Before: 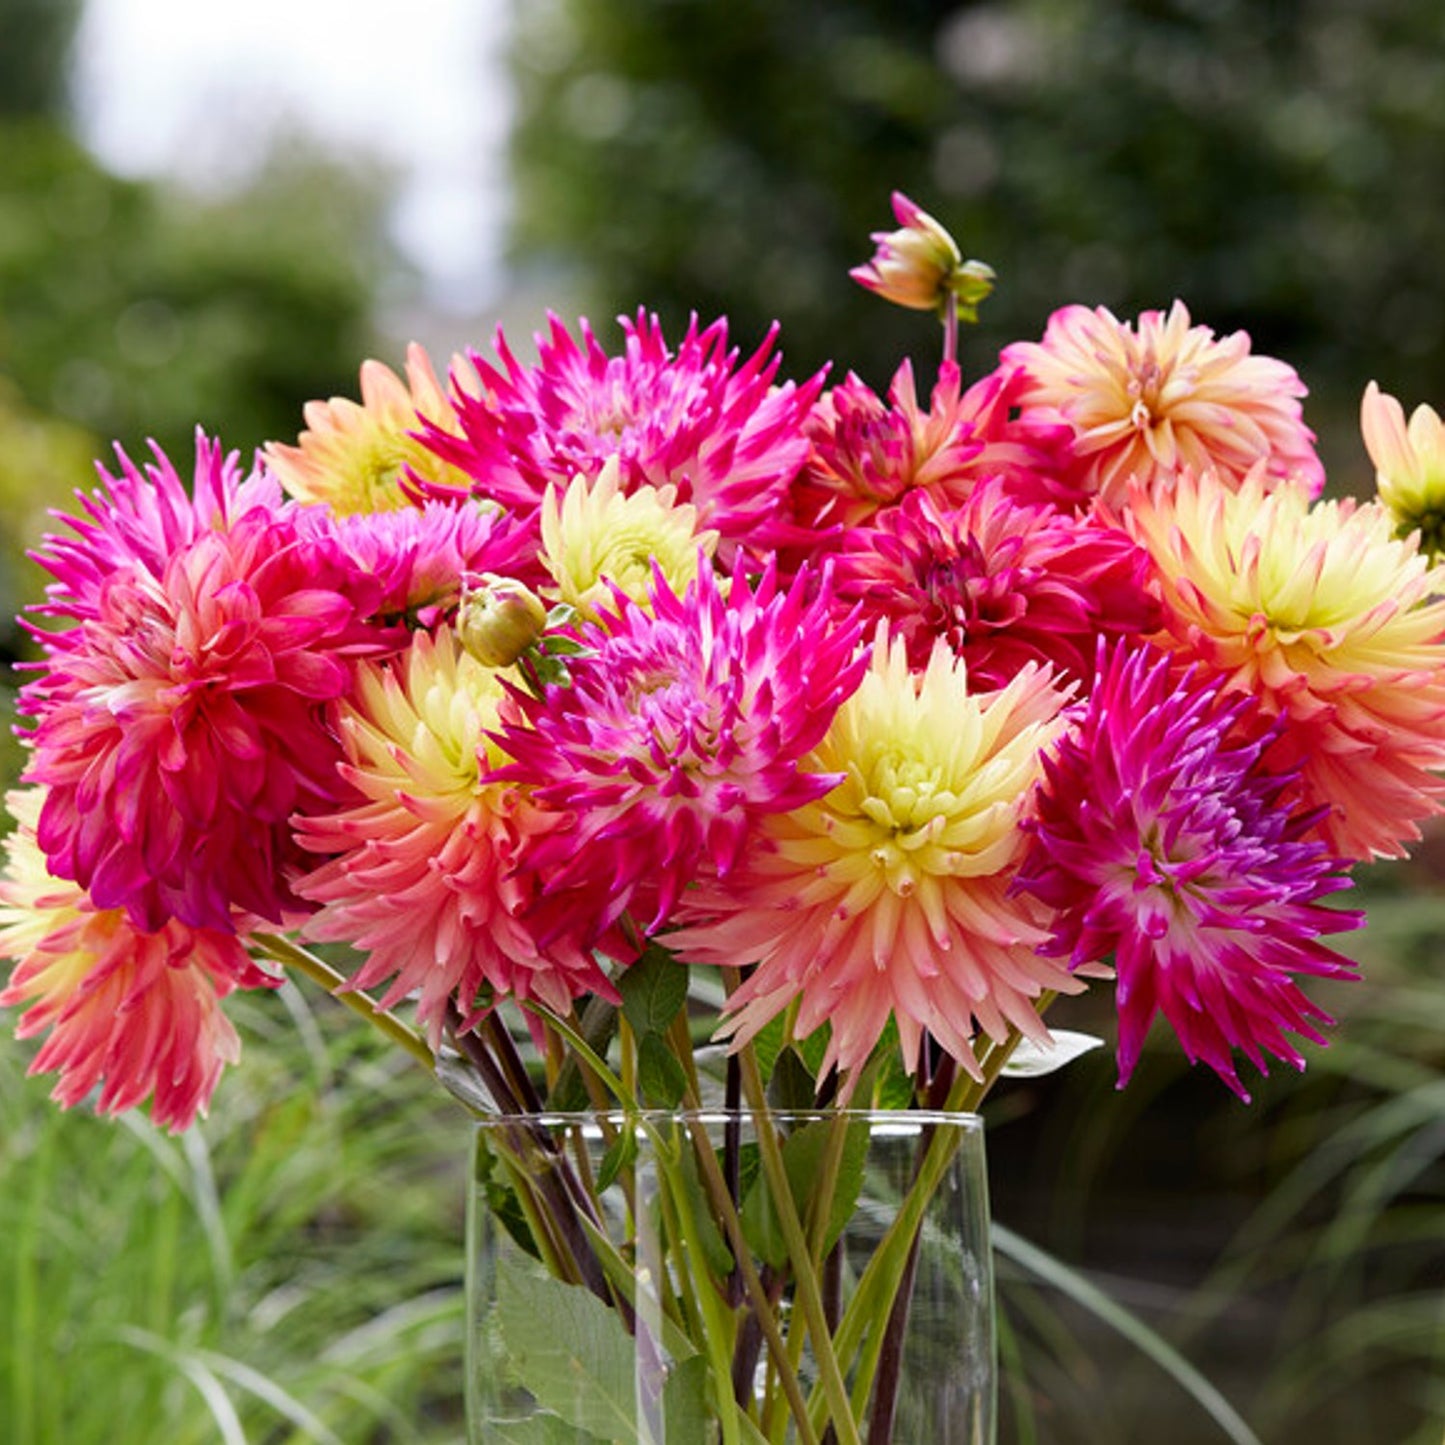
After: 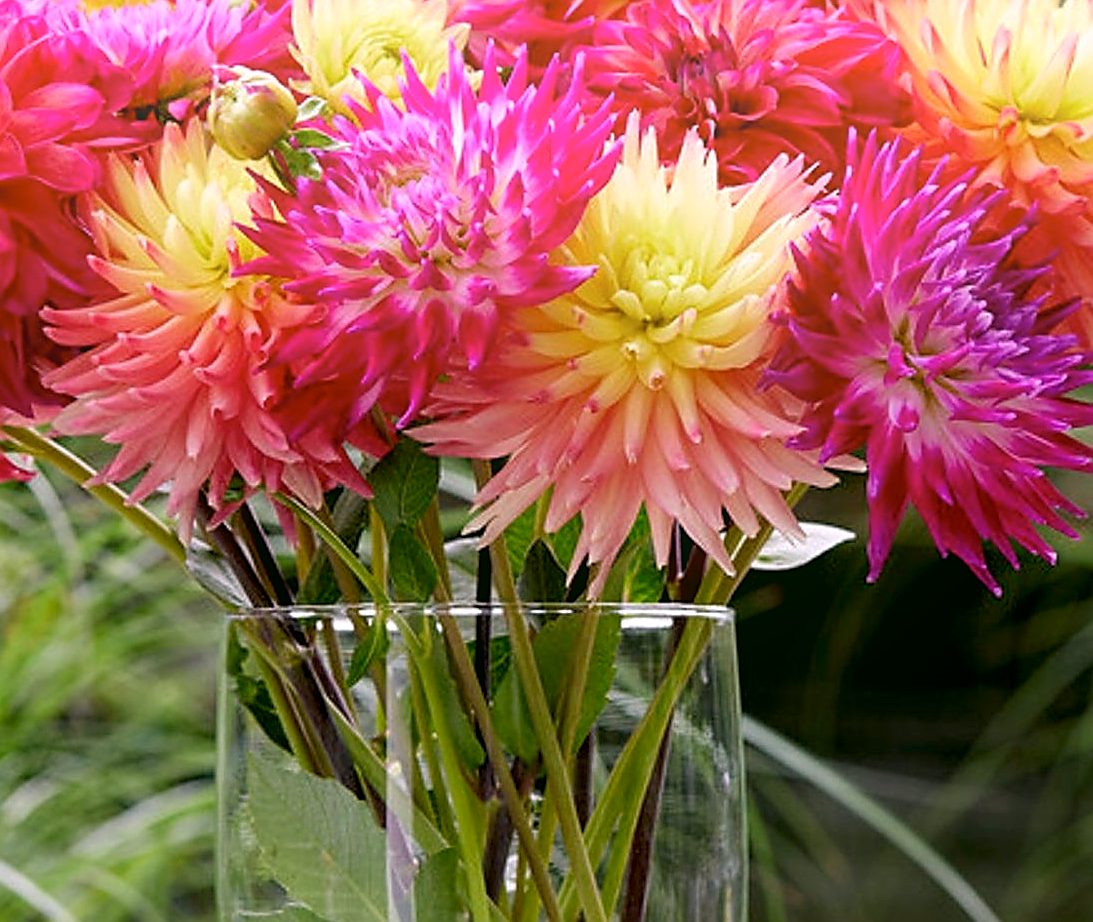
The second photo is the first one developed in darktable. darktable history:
local contrast: highlights 100%, shadows 100%, detail 120%, midtone range 0.2
sharpen: radius 1.4, amount 1.25, threshold 0.7
crop and rotate: left 17.299%, top 35.115%, right 7.015%, bottom 1.024%
color correction: highlights a* 4.02, highlights b* 4.98, shadows a* -7.55, shadows b* 4.98
color calibration: illuminant as shot in camera, x 0.358, y 0.373, temperature 4628.91 K
exposure: black level correction 0.005, exposure 0.014 EV, compensate highlight preservation false
bloom: size 38%, threshold 95%, strength 30%
